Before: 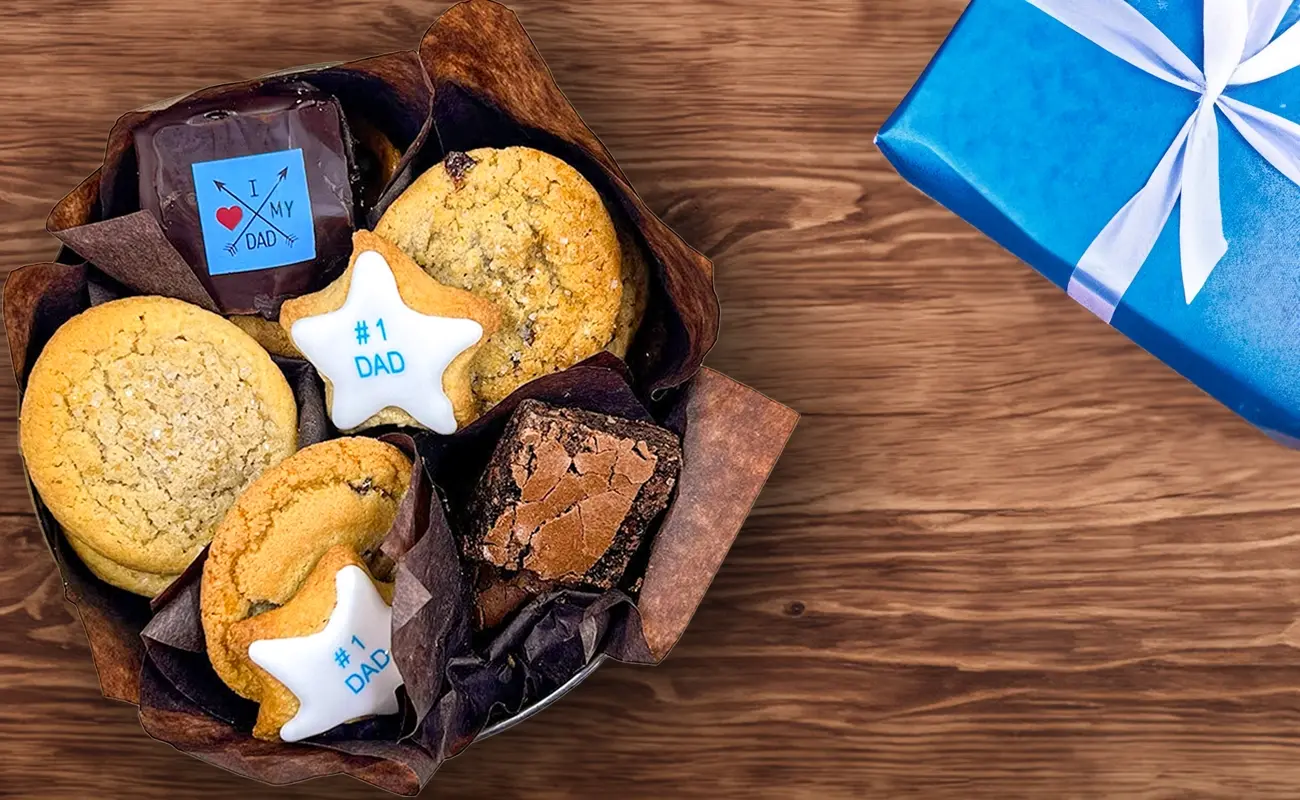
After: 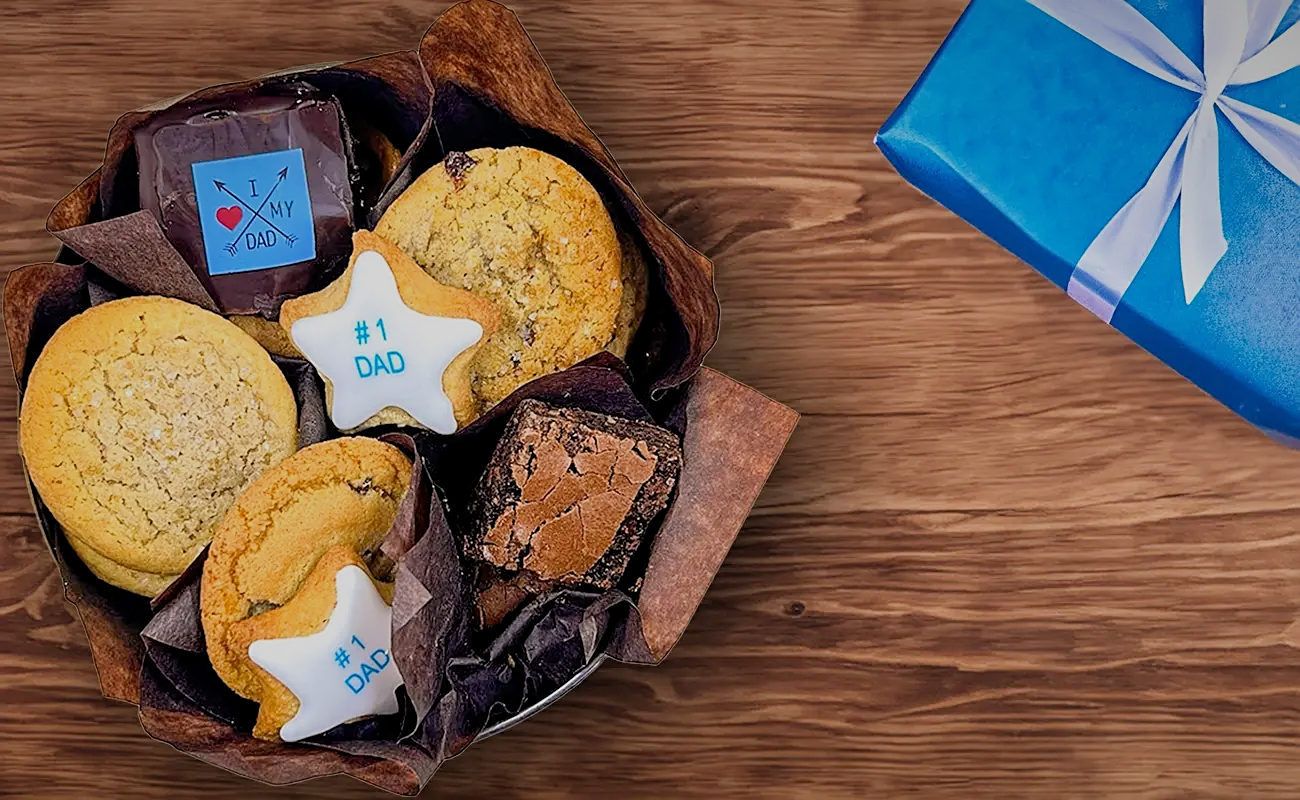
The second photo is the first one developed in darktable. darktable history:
vignetting: fall-off start 97.52%, fall-off radius 100%, brightness -0.574, saturation 0, center (-0.027, 0.404), width/height ratio 1.368, unbound false
filmic rgb: middle gray luminance 18.42%, black relative exposure -10.5 EV, white relative exposure 3.4 EV, threshold 6 EV, target black luminance 0%, hardness 6.03, latitude 99%, contrast 0.847, shadows ↔ highlights balance 0.505%, add noise in highlights 0, preserve chrominance max RGB, color science v3 (2019), use custom middle-gray values true, iterations of high-quality reconstruction 0, contrast in highlights soft, enable highlight reconstruction true
sharpen: on, module defaults
